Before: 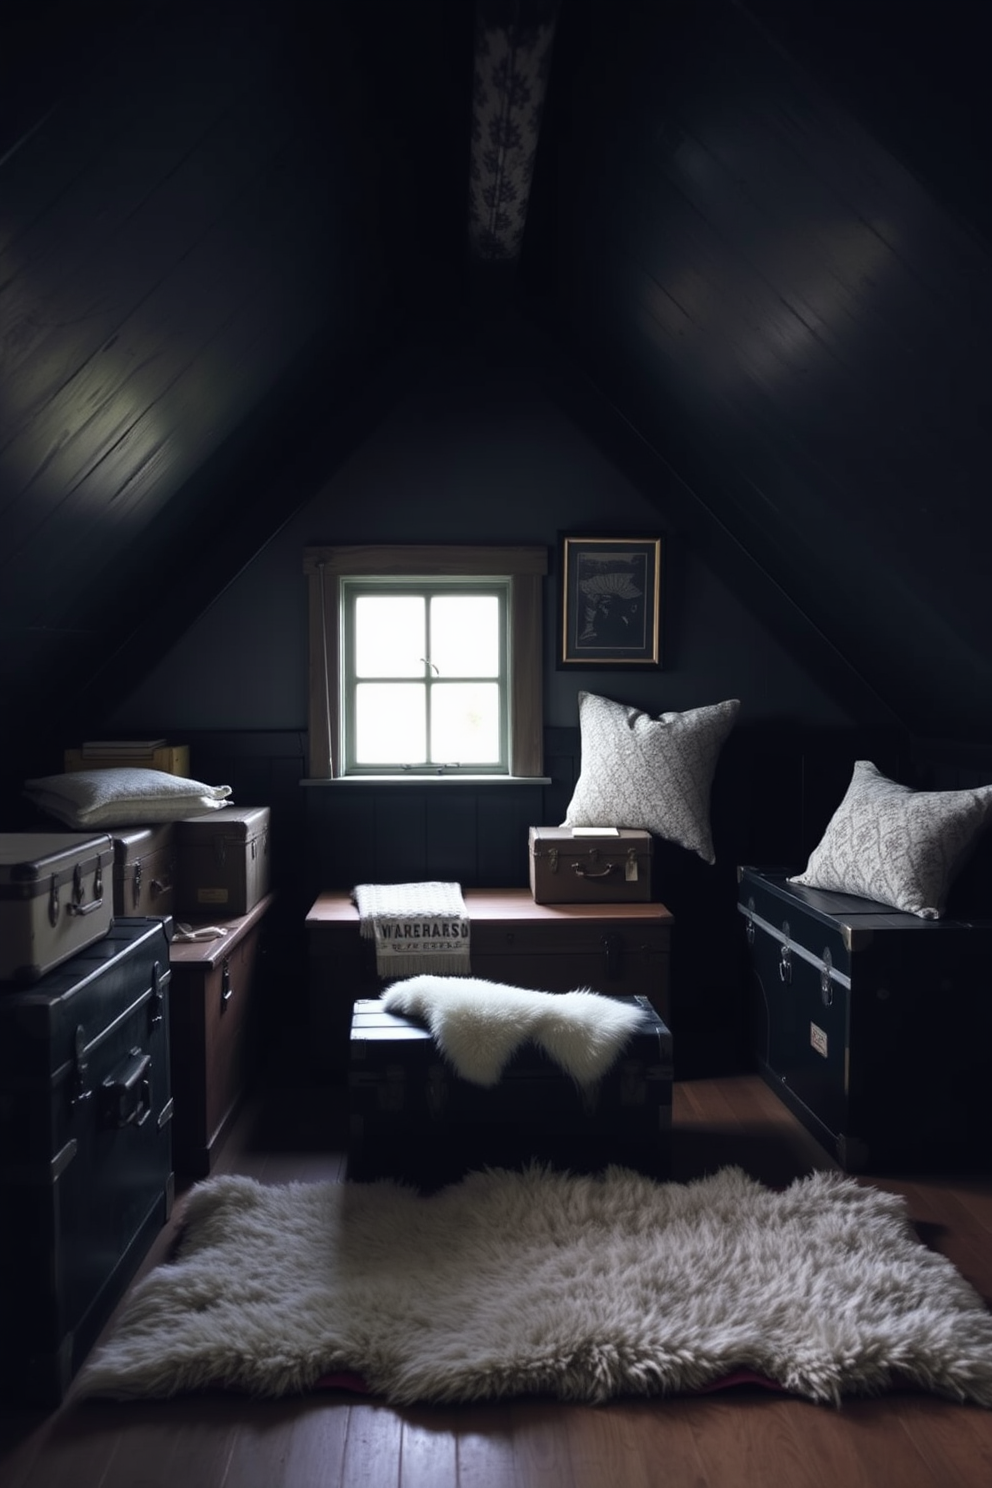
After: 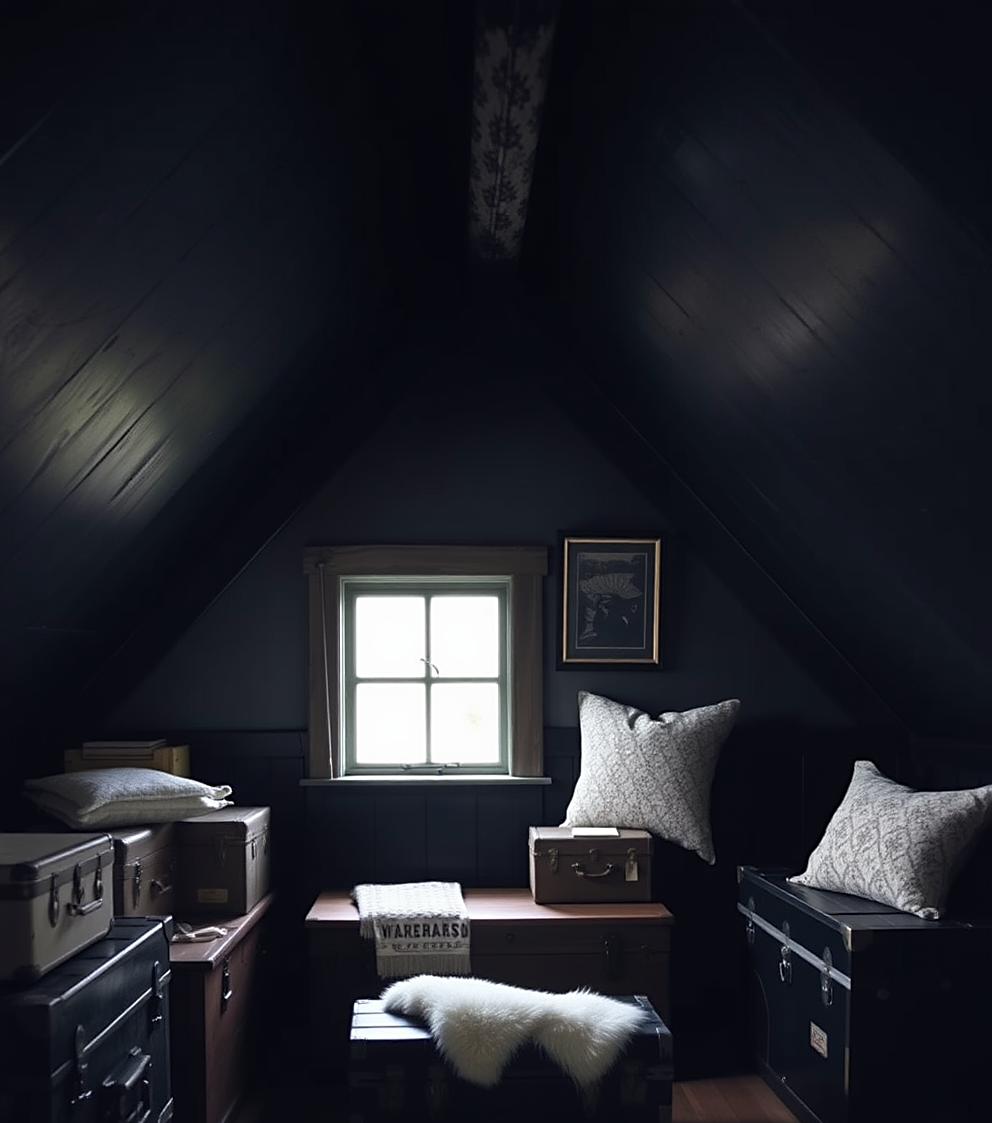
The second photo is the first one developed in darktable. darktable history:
crop: bottom 24.517%
sharpen: on, module defaults
